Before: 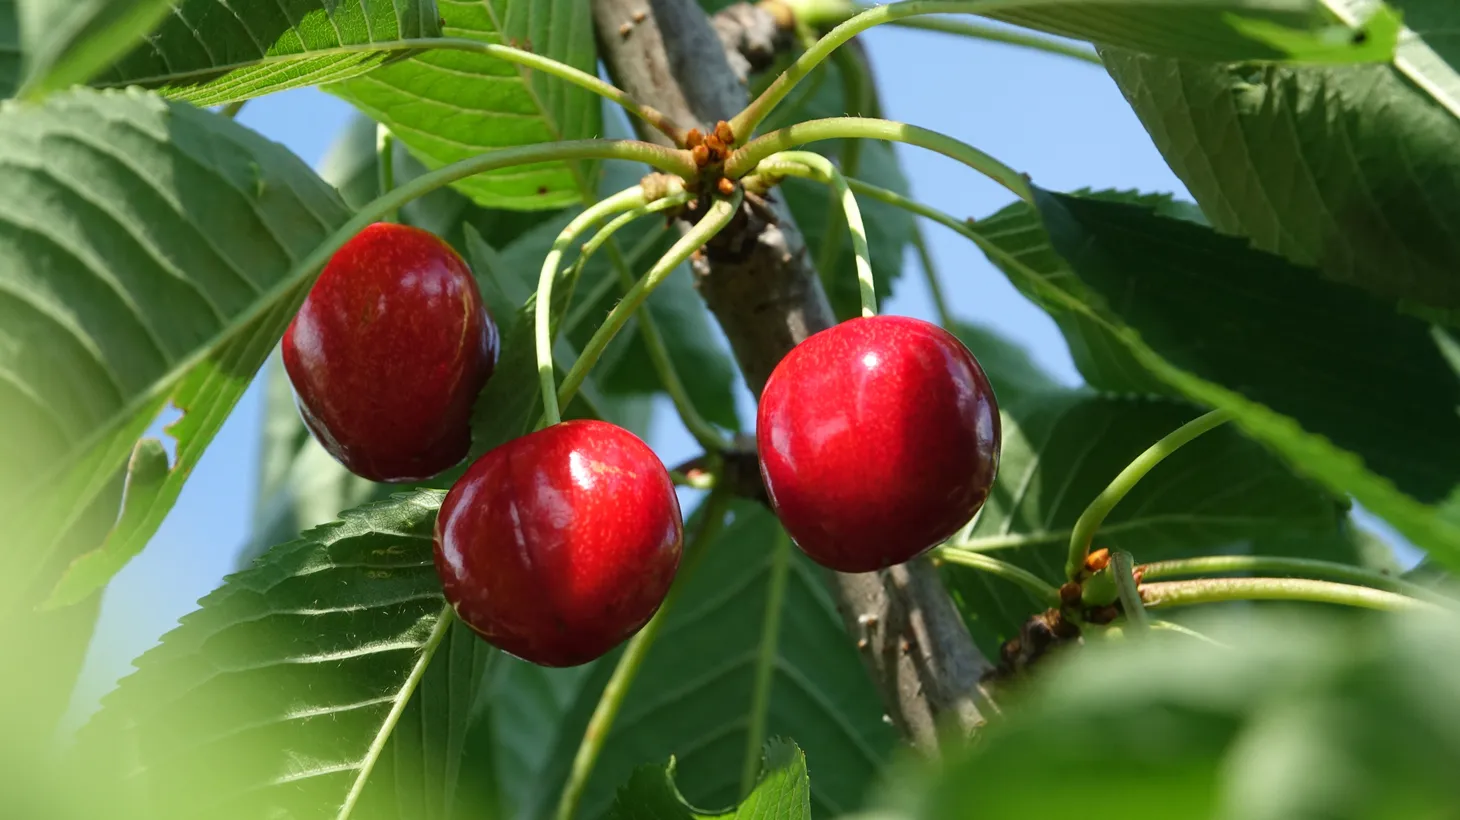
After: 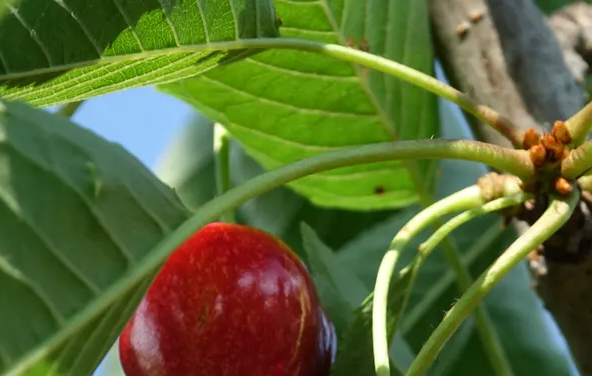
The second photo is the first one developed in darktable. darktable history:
local contrast: mode bilateral grid, contrast 21, coarseness 51, detail 119%, midtone range 0.2
crop and rotate: left 11.228%, top 0.051%, right 48.194%, bottom 54.023%
